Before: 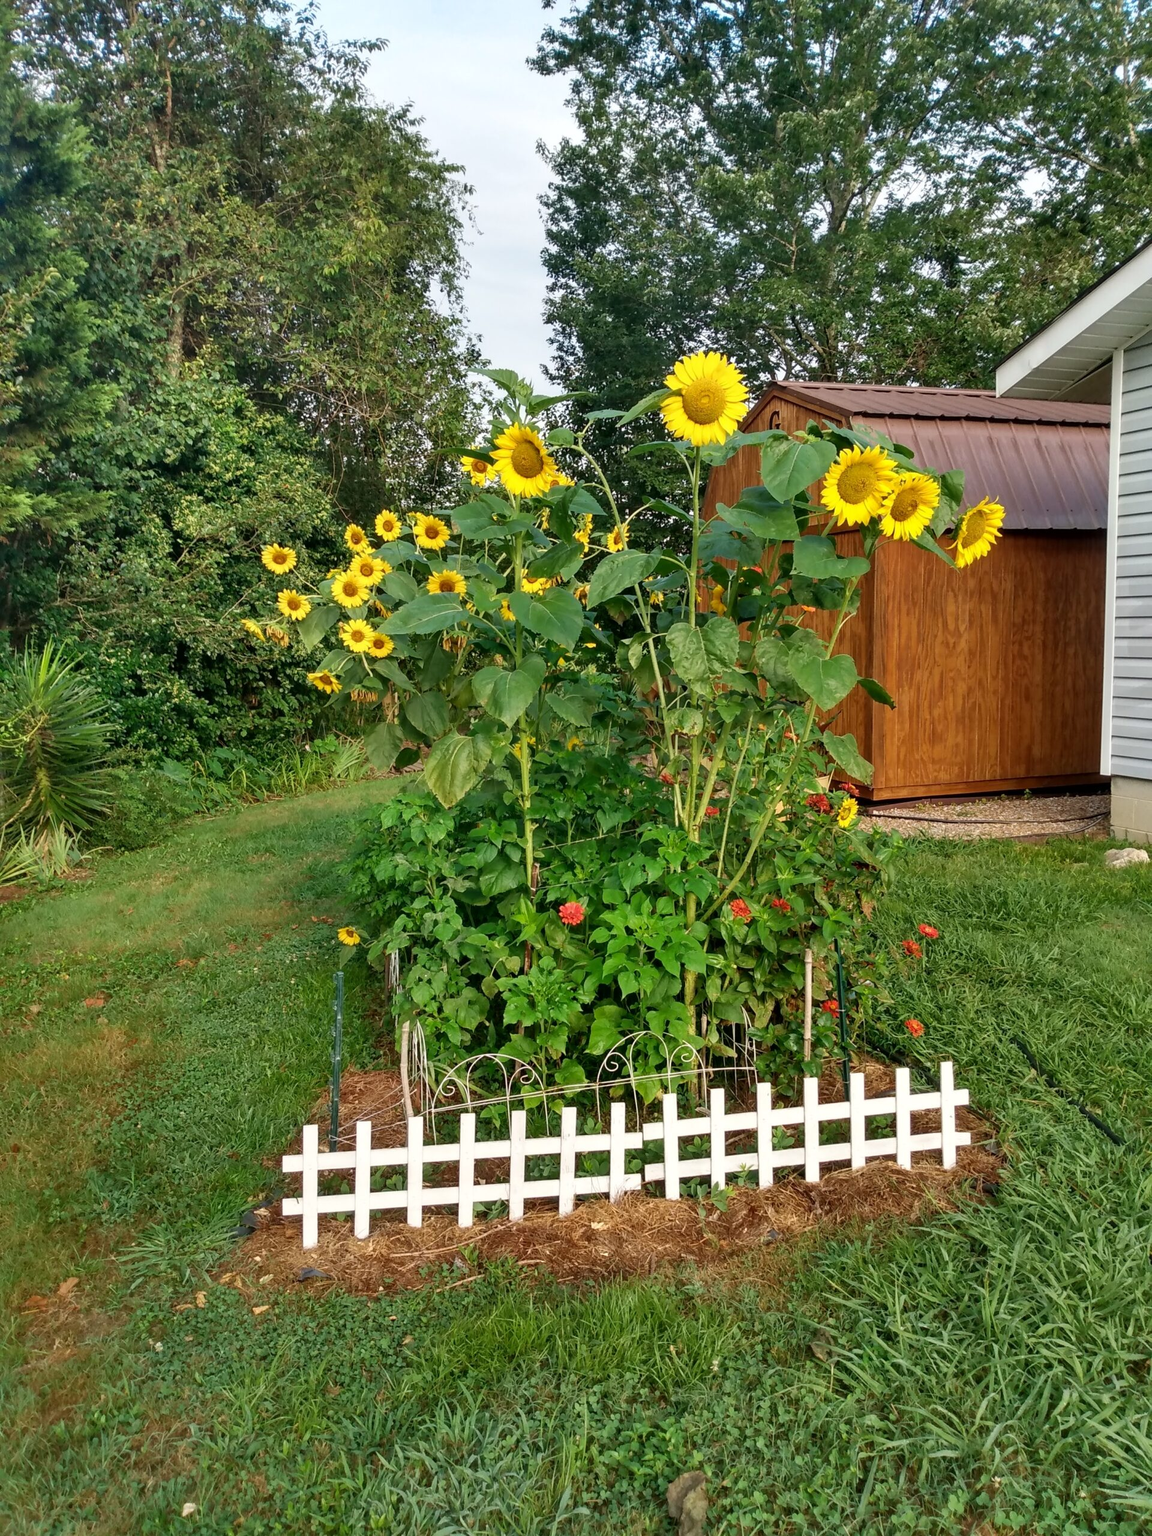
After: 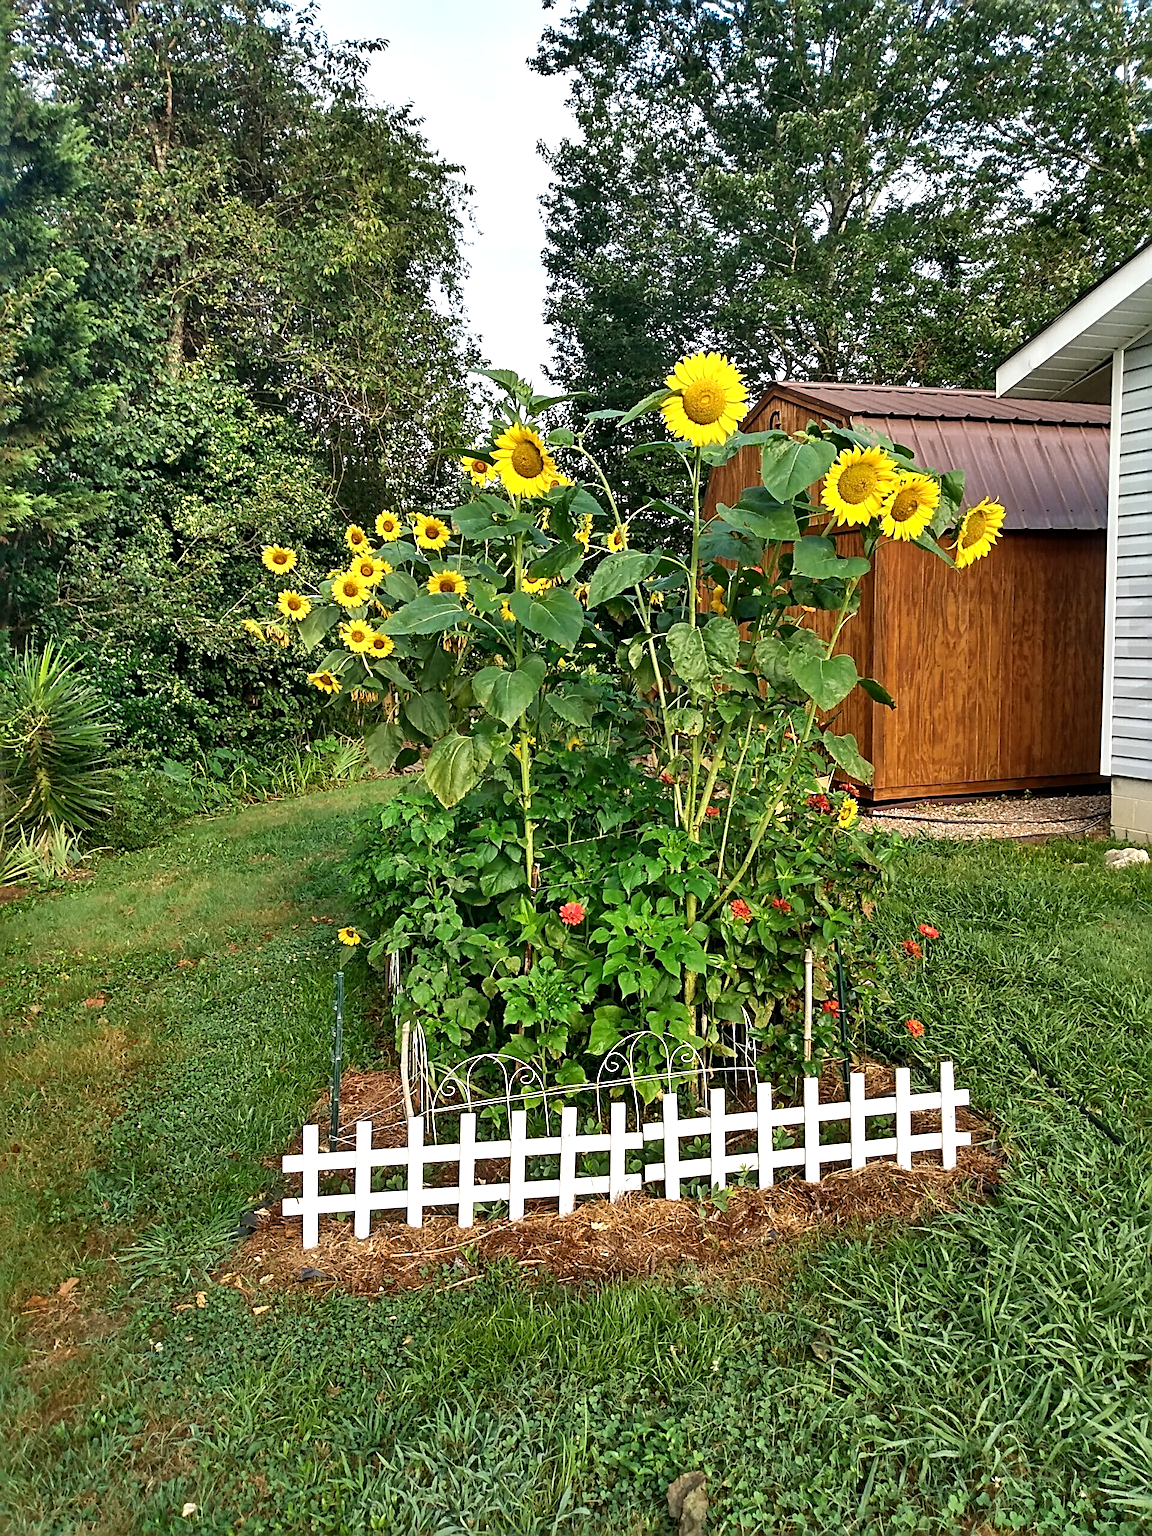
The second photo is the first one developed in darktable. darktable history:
shadows and highlights: shadows color adjustment 99.17%, highlights color adjustment 0.676%, low approximation 0.01, soften with gaussian
exposure: compensate highlight preservation false
sharpen: radius 2.992, amount 0.763
tone equalizer: -8 EV -0.394 EV, -7 EV -0.393 EV, -6 EV -0.359 EV, -5 EV -0.244 EV, -3 EV 0.198 EV, -2 EV 0.363 EV, -1 EV 0.387 EV, +0 EV 0.44 EV, edges refinement/feathering 500, mask exposure compensation -1.57 EV, preserve details no
